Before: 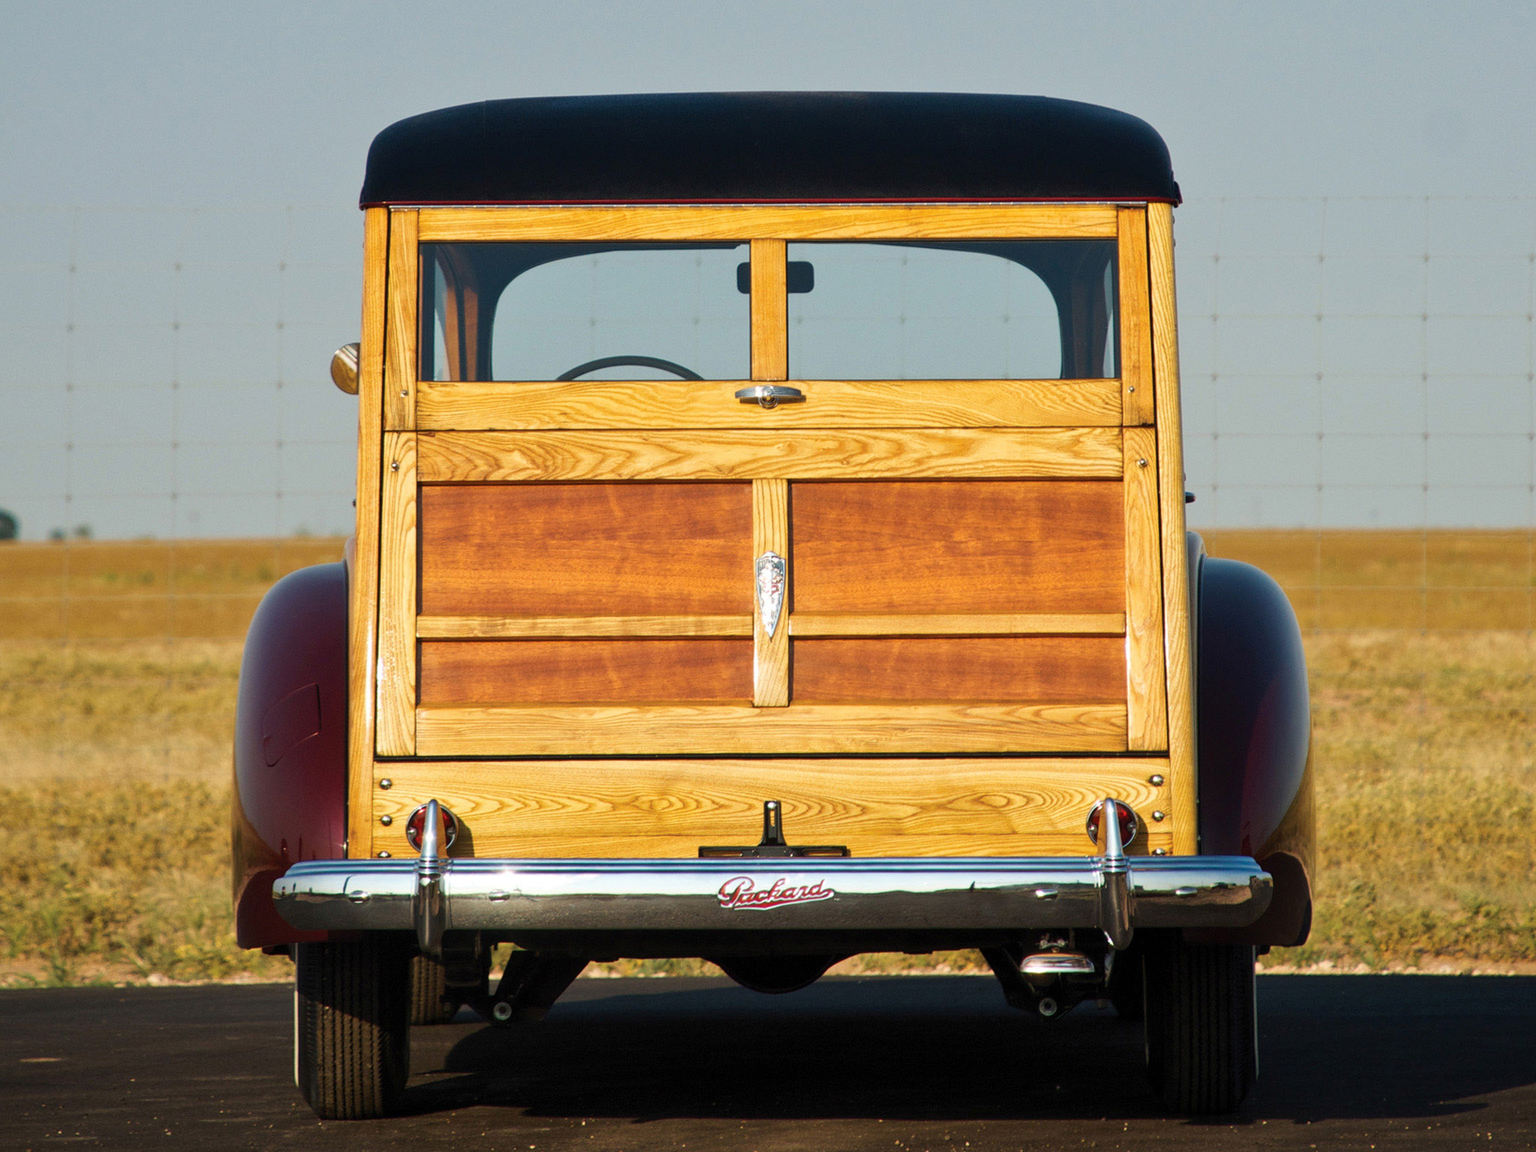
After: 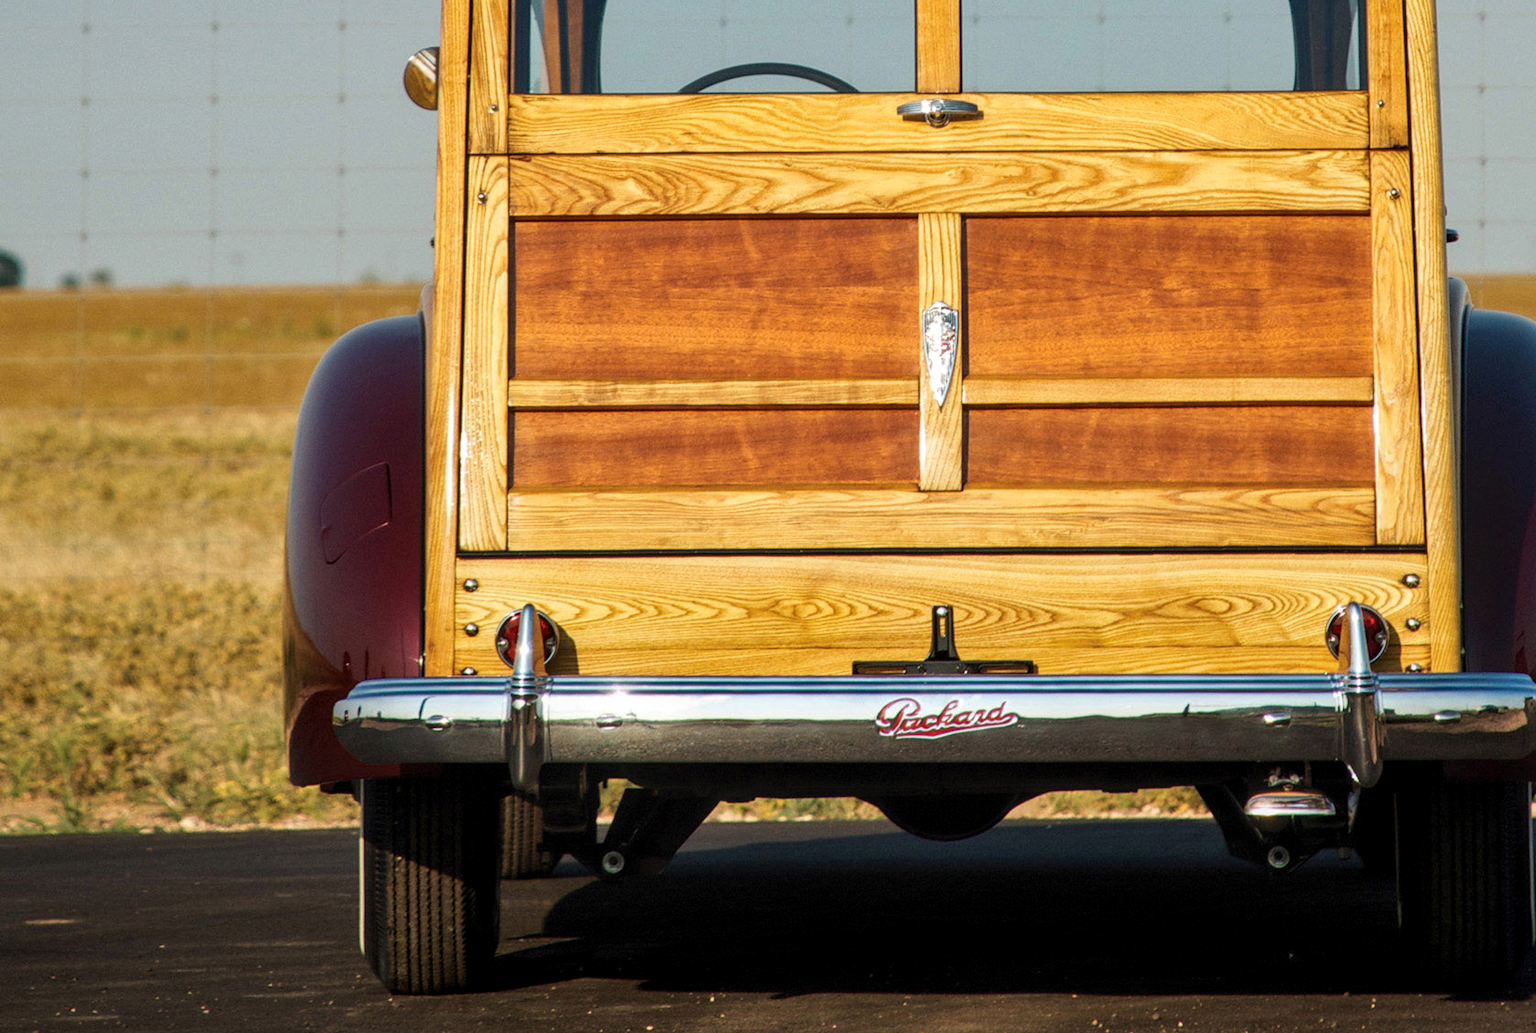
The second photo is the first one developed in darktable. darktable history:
crop: top 26.433%, right 18.004%
local contrast: detail 130%
